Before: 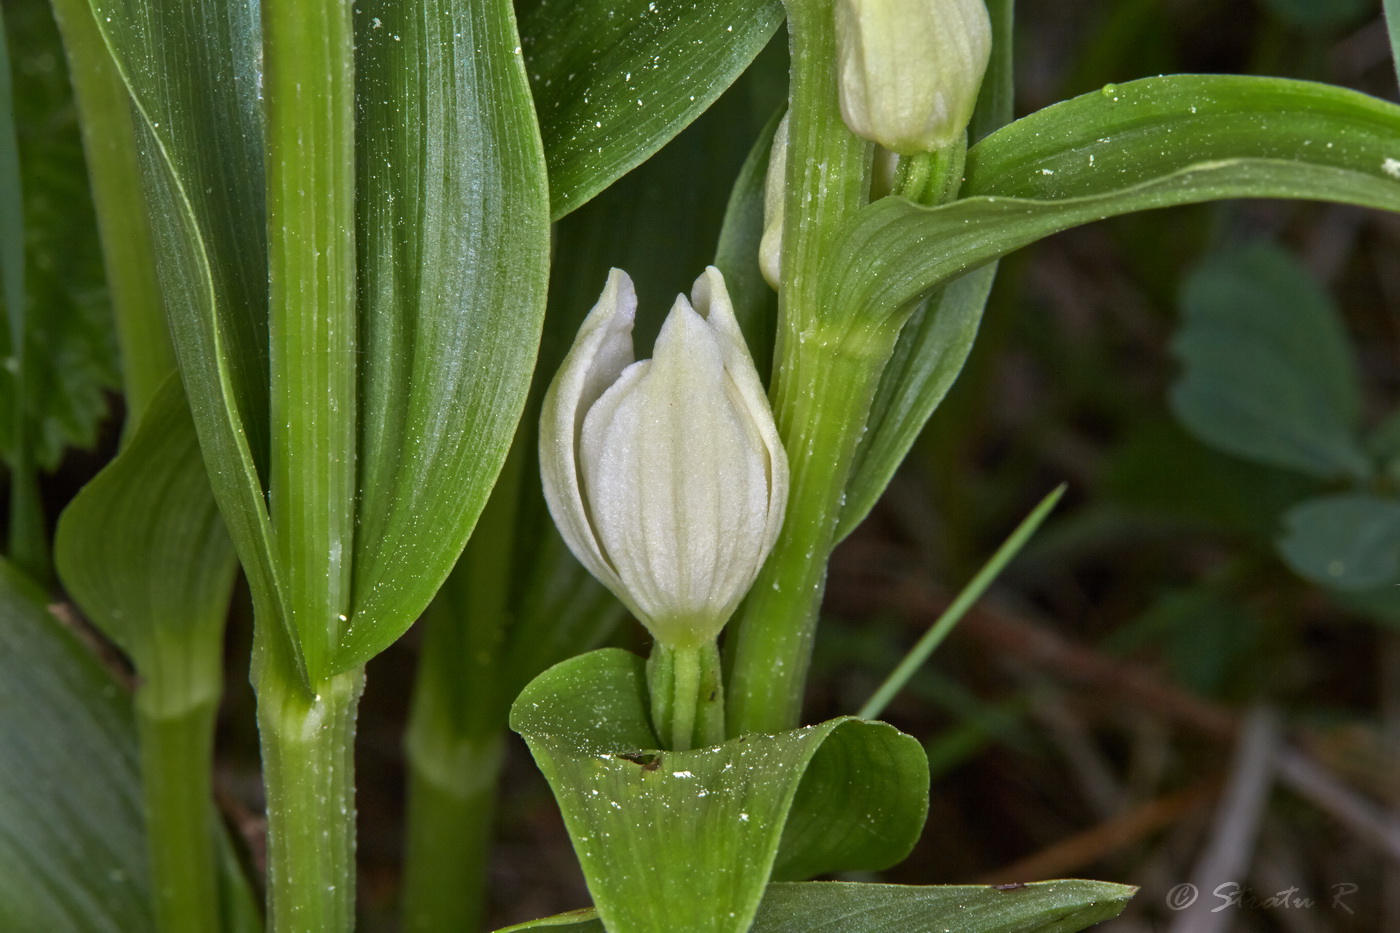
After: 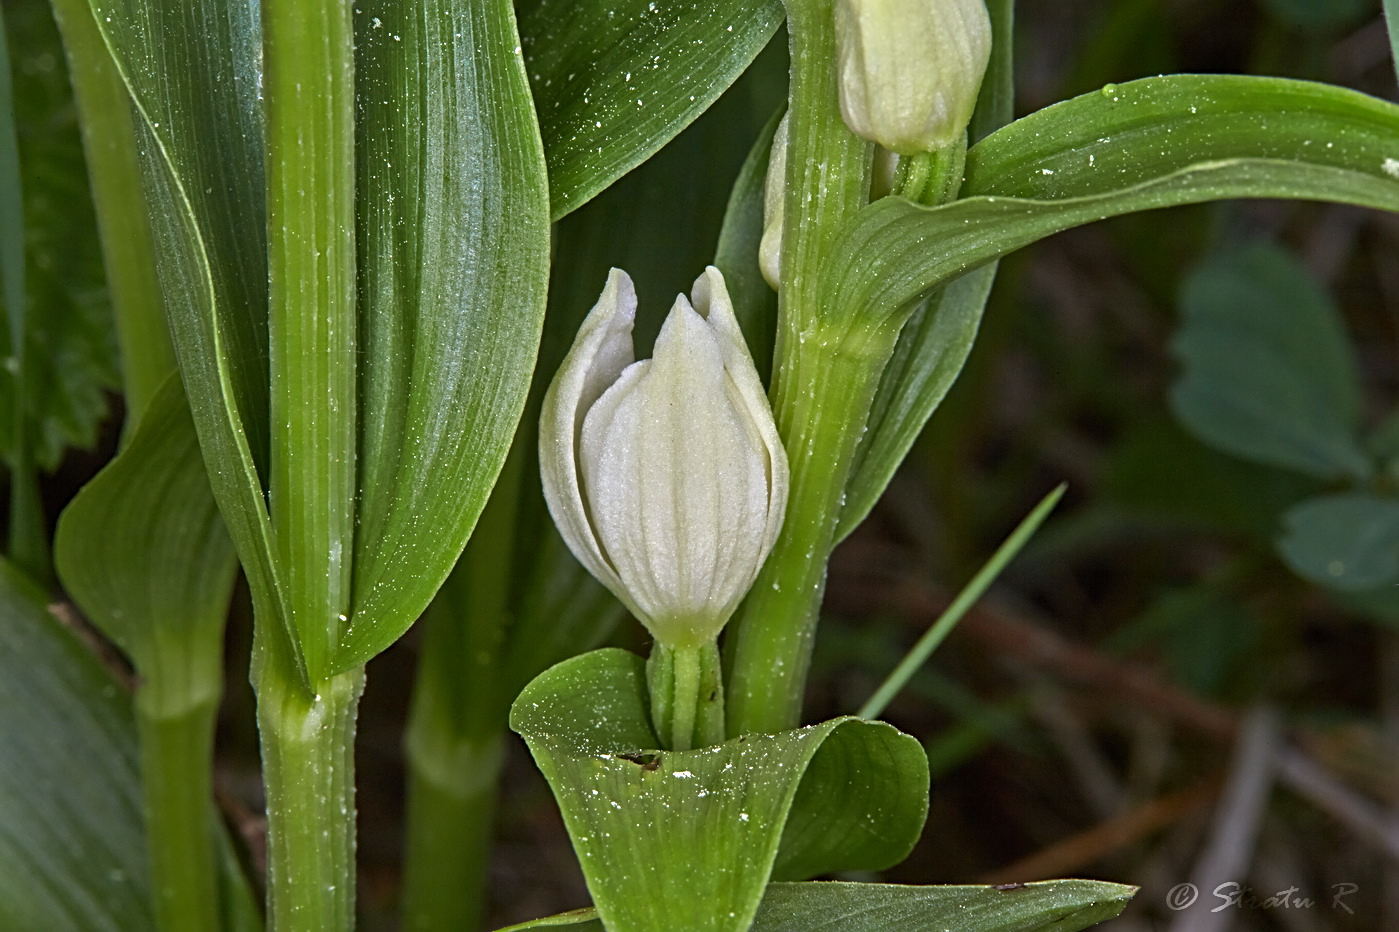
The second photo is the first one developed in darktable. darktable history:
sharpen: radius 3.11
